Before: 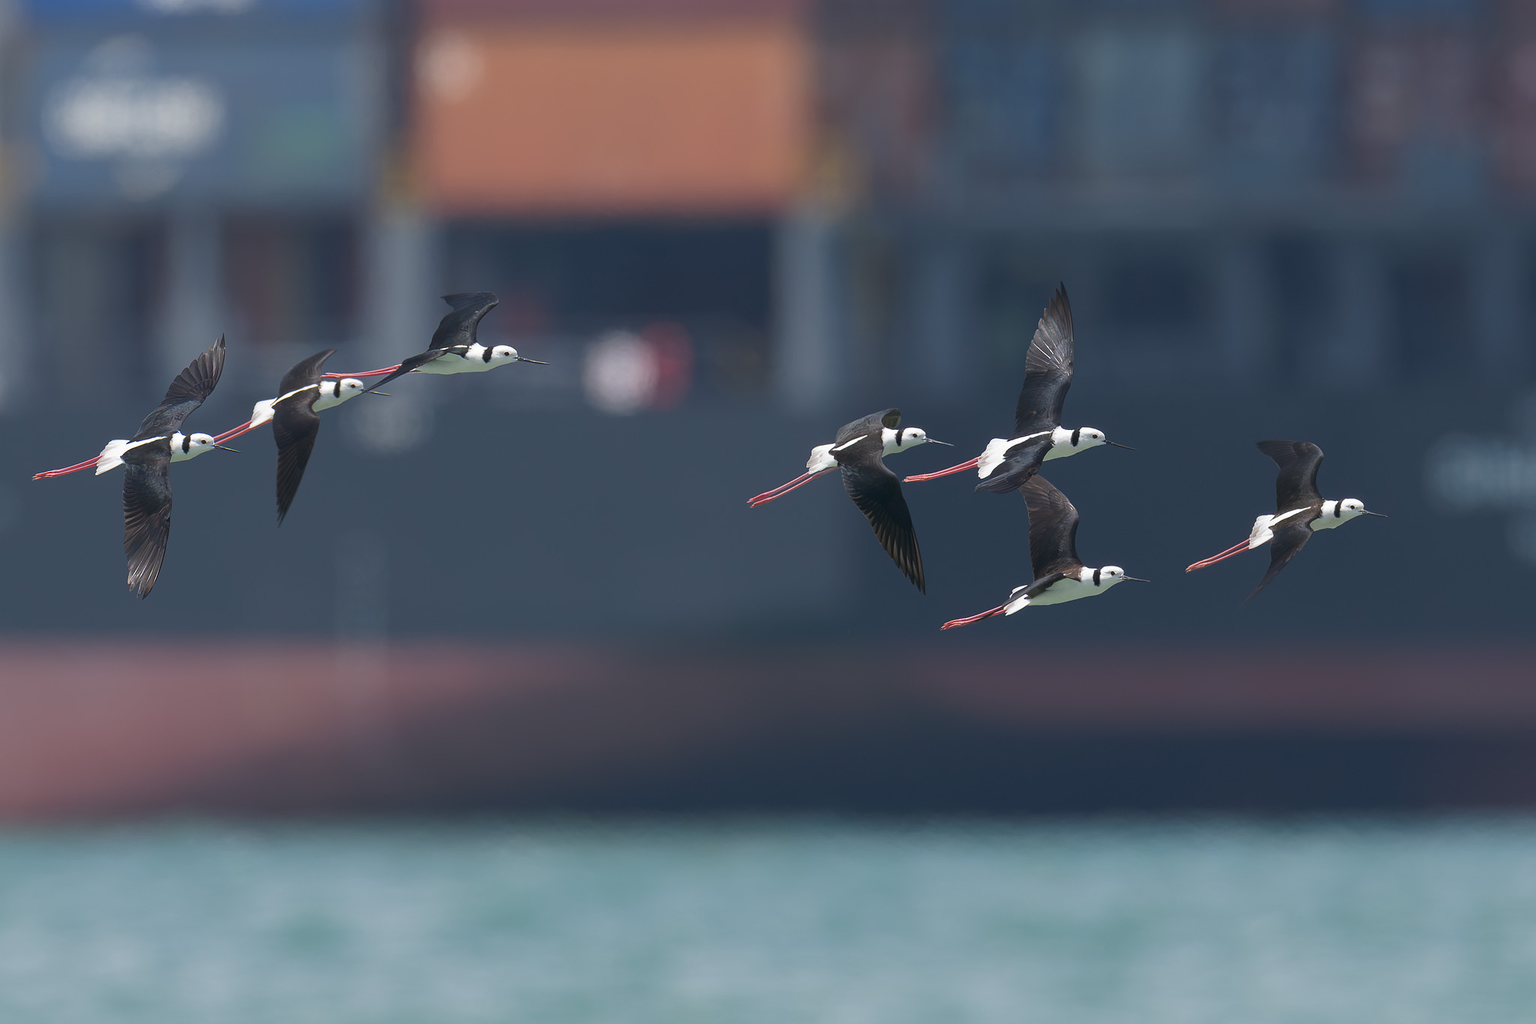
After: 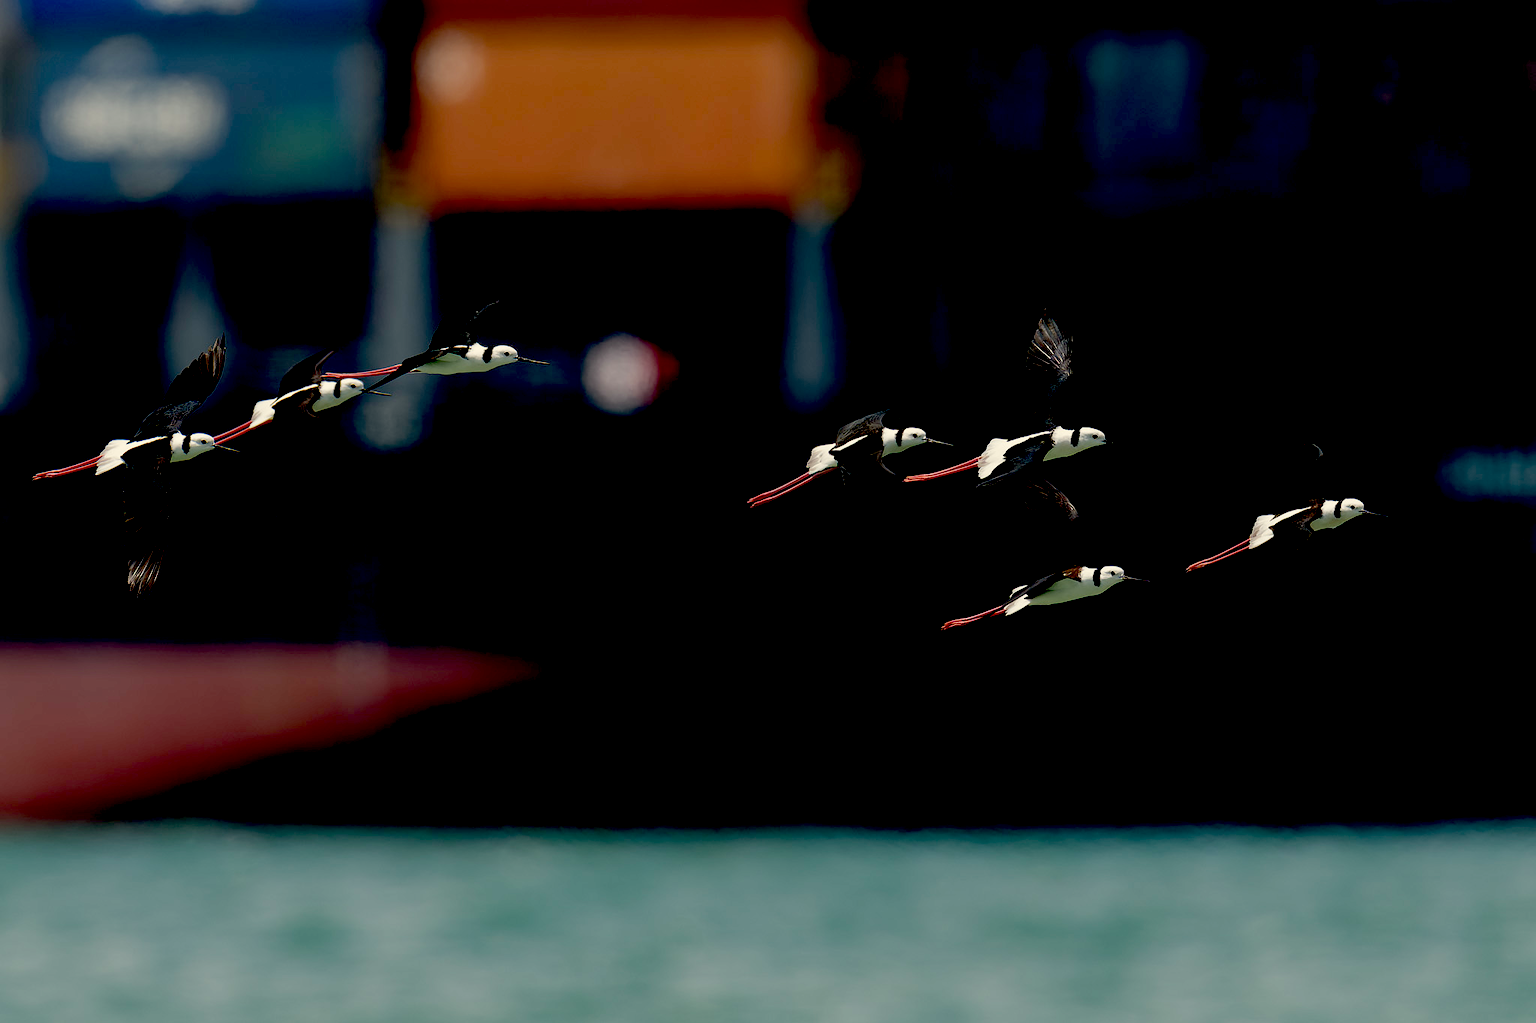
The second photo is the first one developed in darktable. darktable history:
exposure: black level correction 0.1, exposure -0.092 EV, compensate highlight preservation false
white balance: red 1.029, blue 0.92
tone equalizer: on, module defaults
